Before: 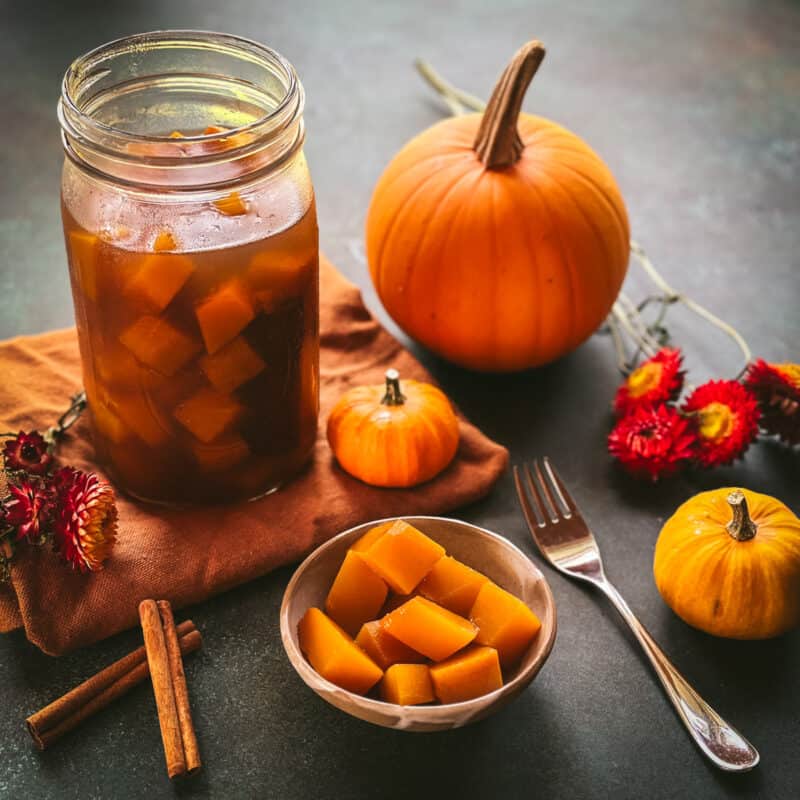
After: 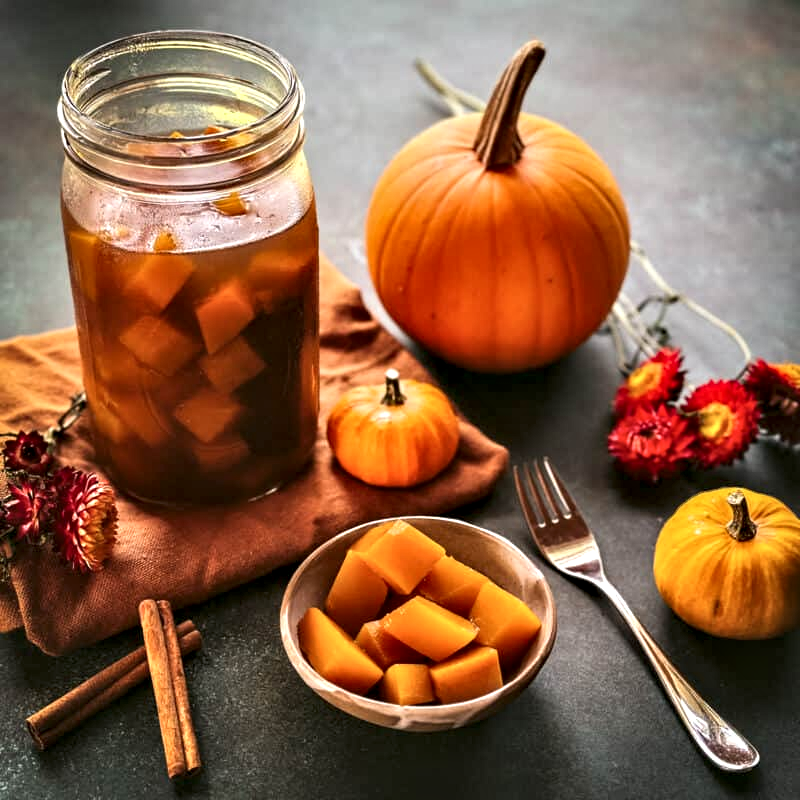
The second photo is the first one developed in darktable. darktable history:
contrast equalizer: octaves 7, y [[0.601, 0.6, 0.598, 0.598, 0.6, 0.601], [0.5 ×6], [0.5 ×6], [0 ×6], [0 ×6]]
